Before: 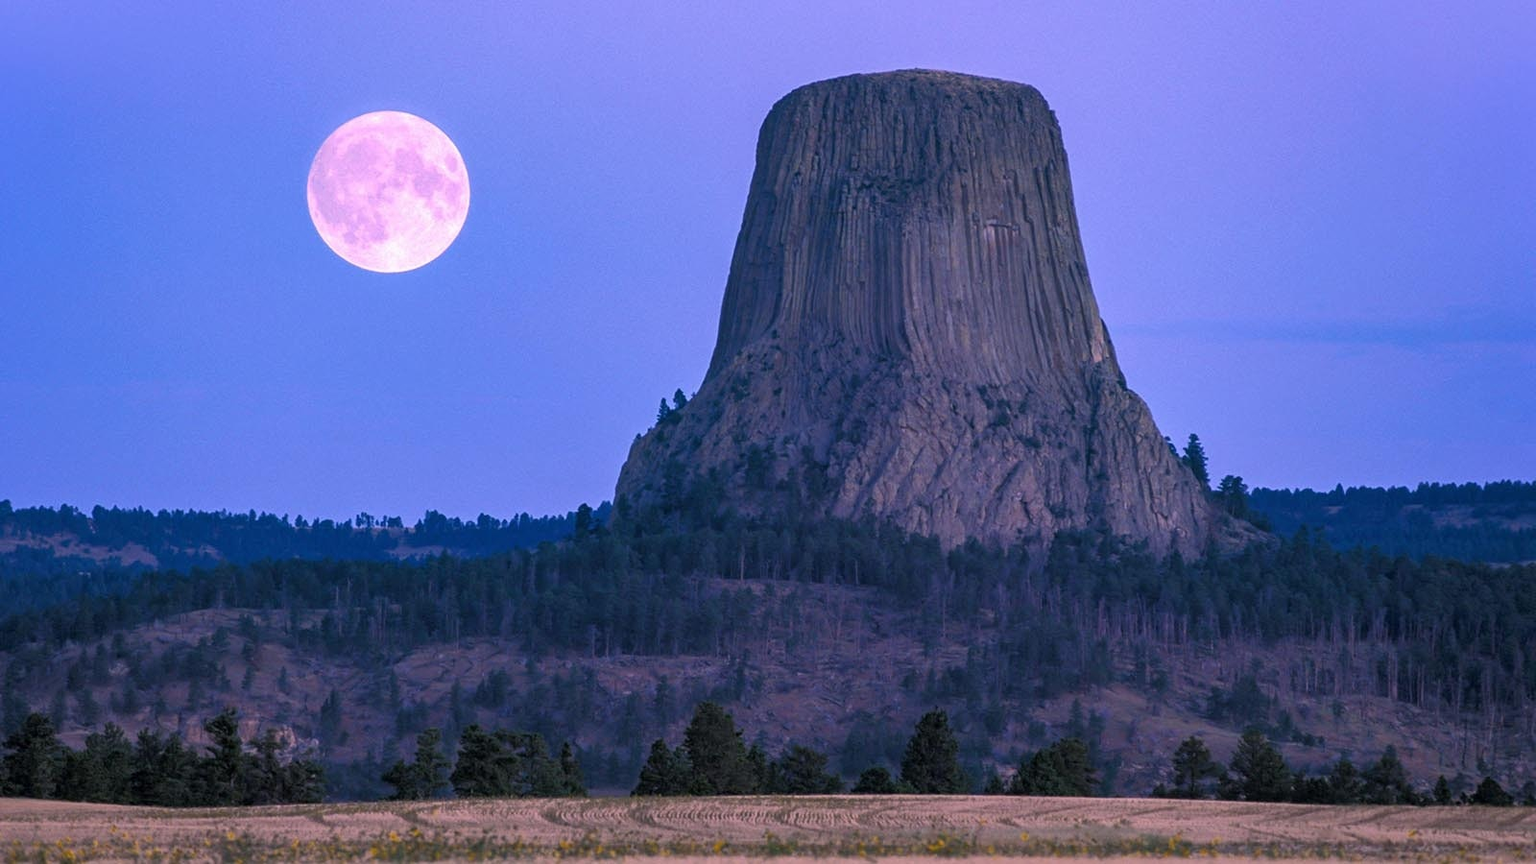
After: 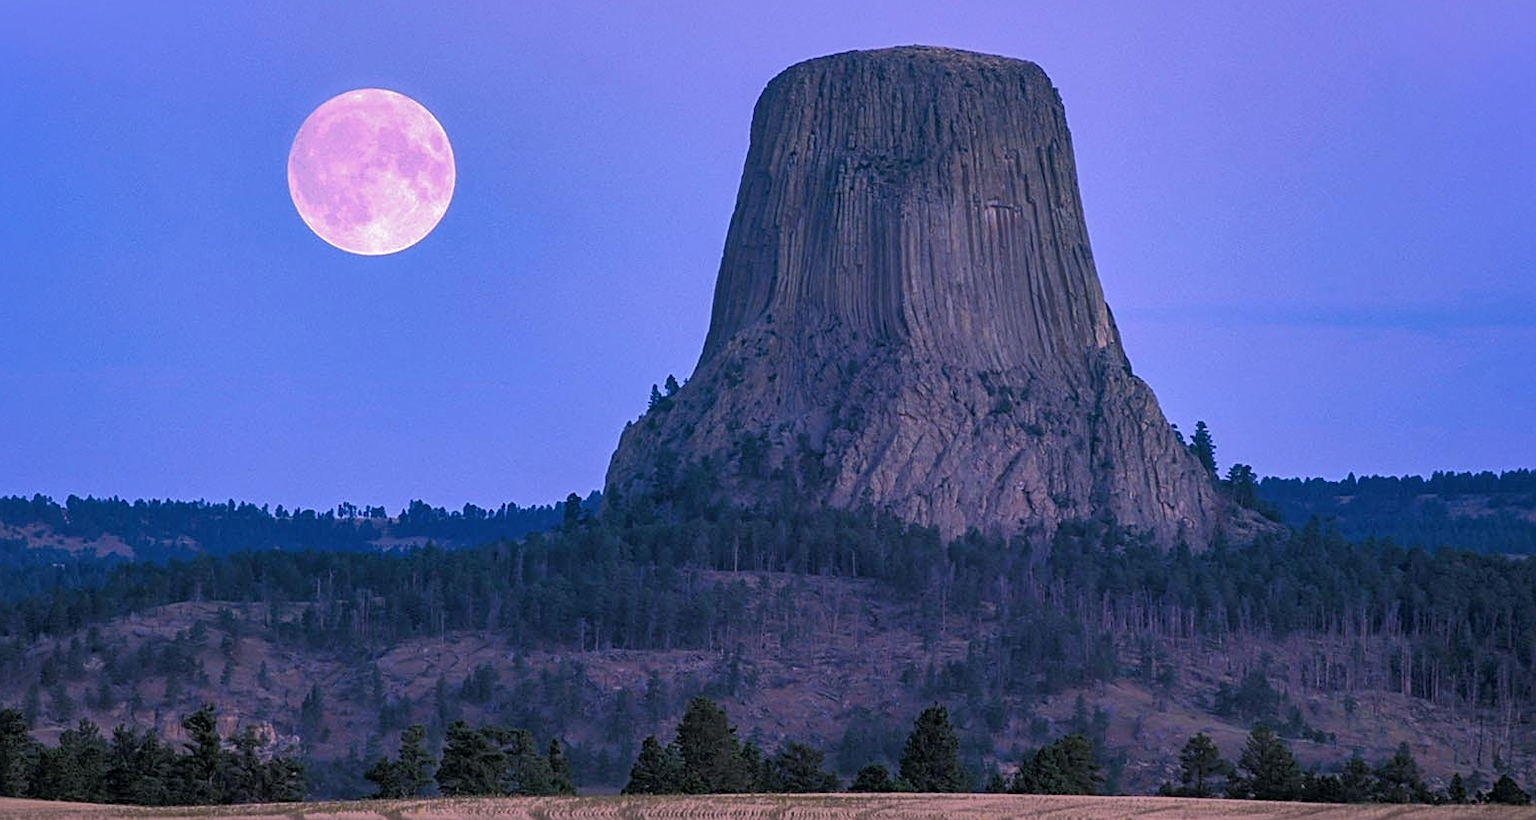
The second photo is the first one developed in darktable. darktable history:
sharpen: on, module defaults
crop: left 1.866%, top 2.895%, right 1.051%, bottom 4.839%
shadows and highlights: shadows 25.66, highlights -69.4
